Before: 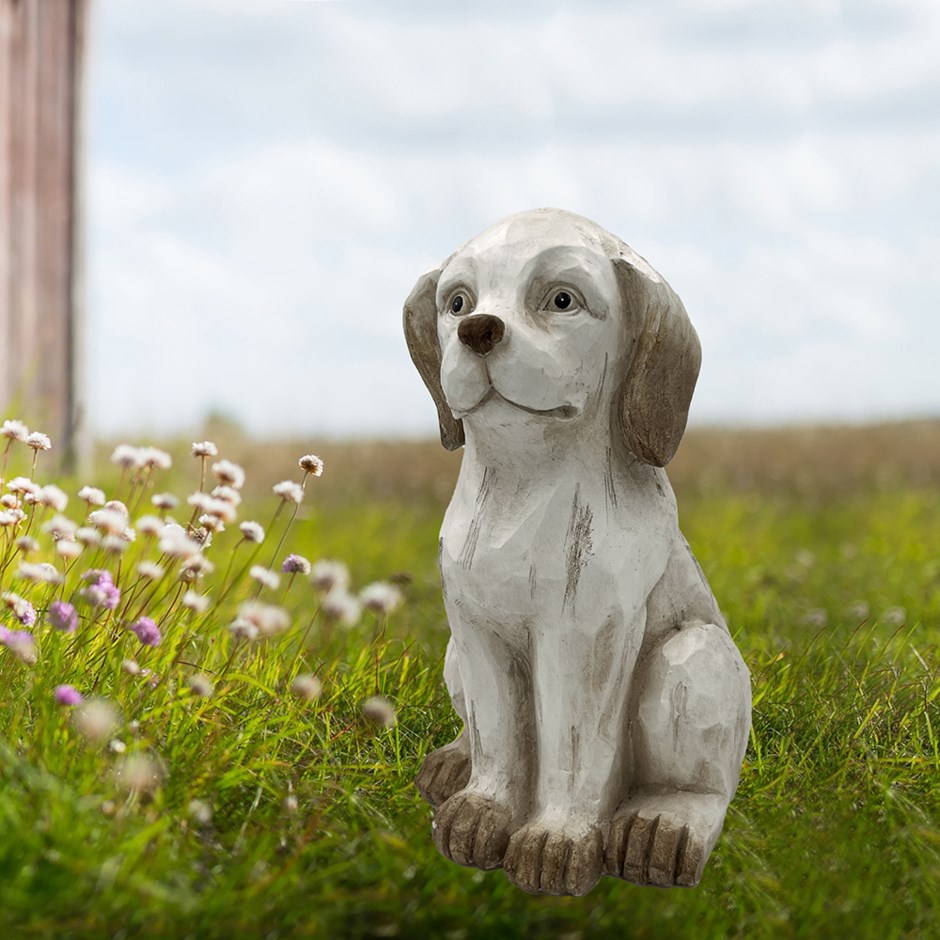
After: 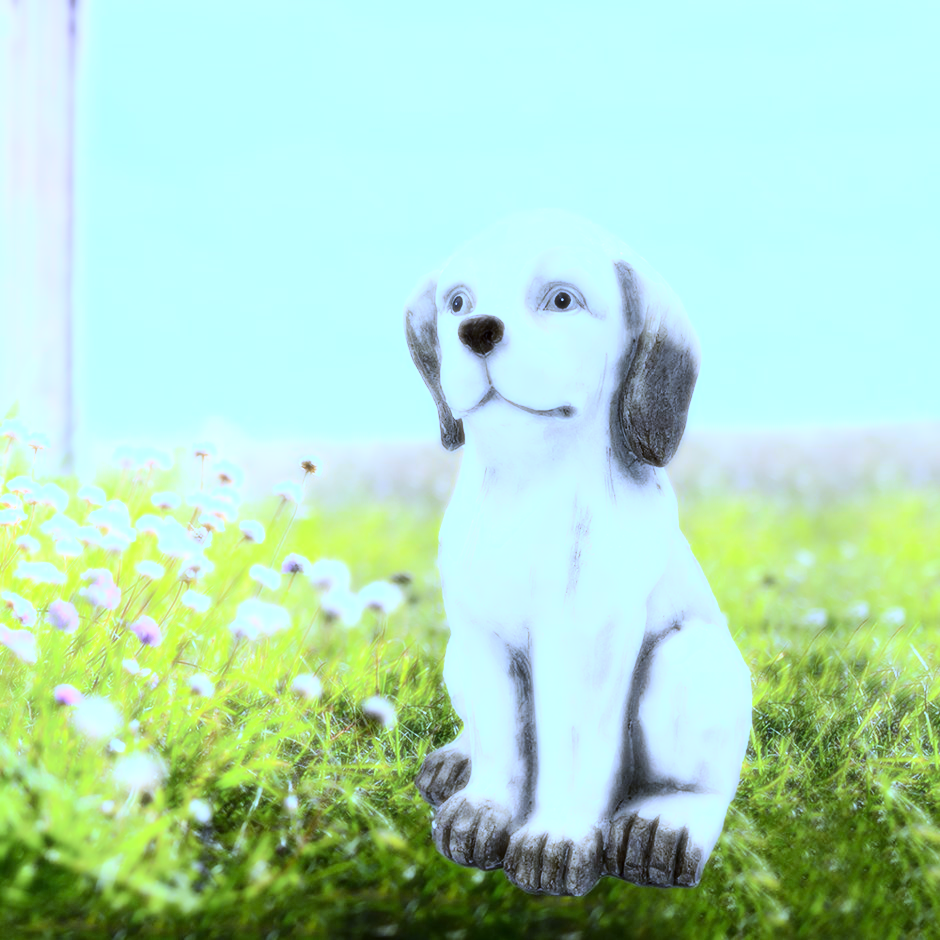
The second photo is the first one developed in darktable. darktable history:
white balance: red 0.766, blue 1.537
bloom: size 0%, threshold 54.82%, strength 8.31%
base curve: curves: ch0 [(0, 0) (0.028, 0.03) (0.121, 0.232) (0.46, 0.748) (0.859, 0.968) (1, 1)]
tone equalizer: on, module defaults
